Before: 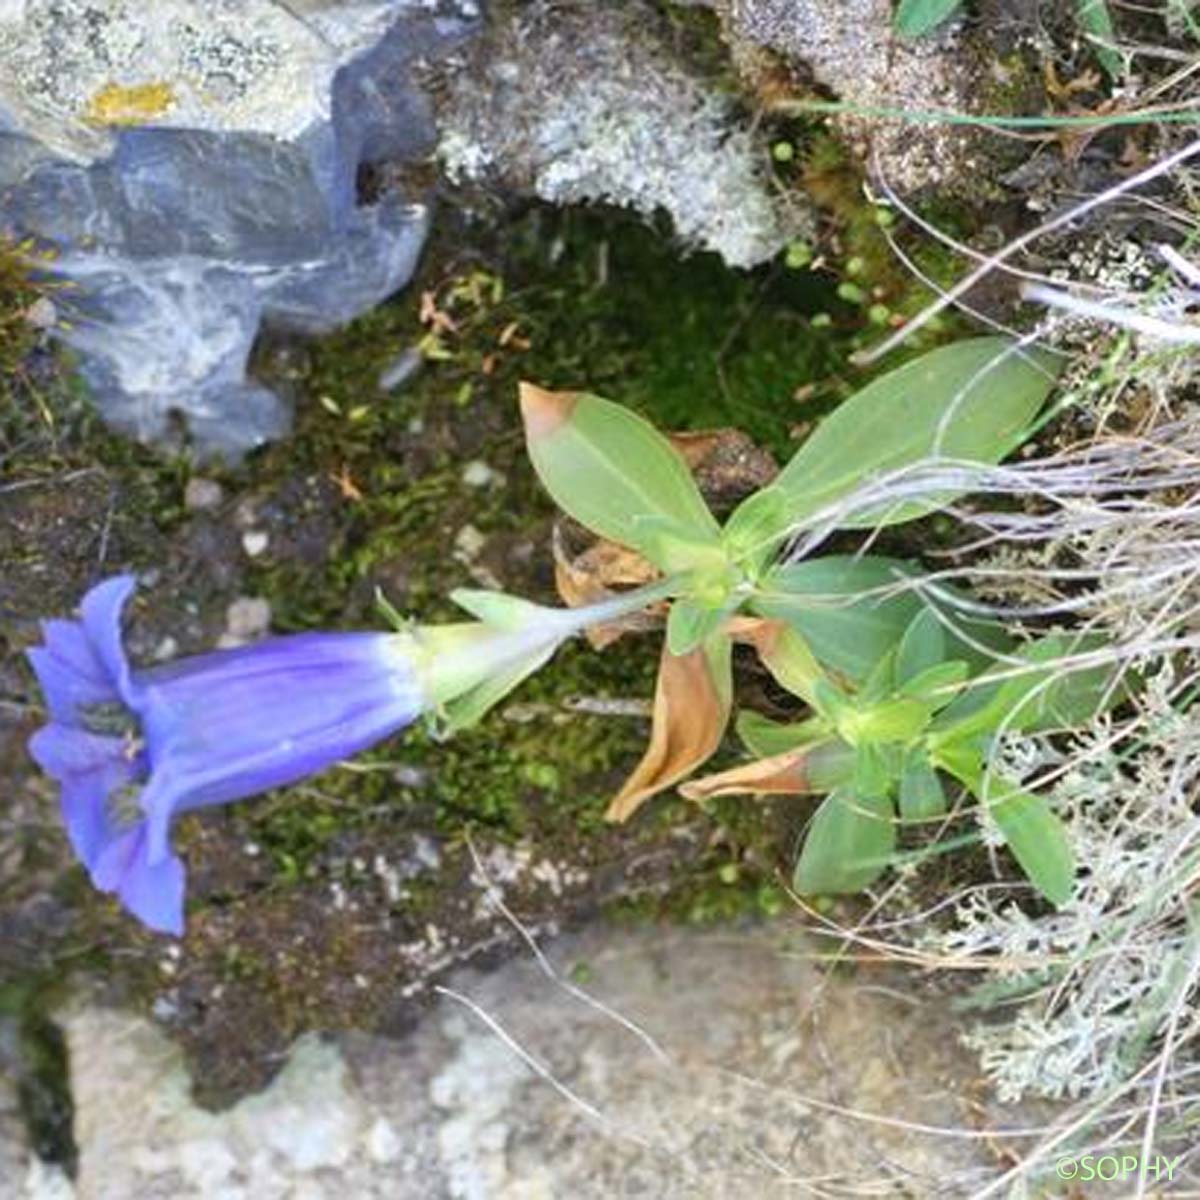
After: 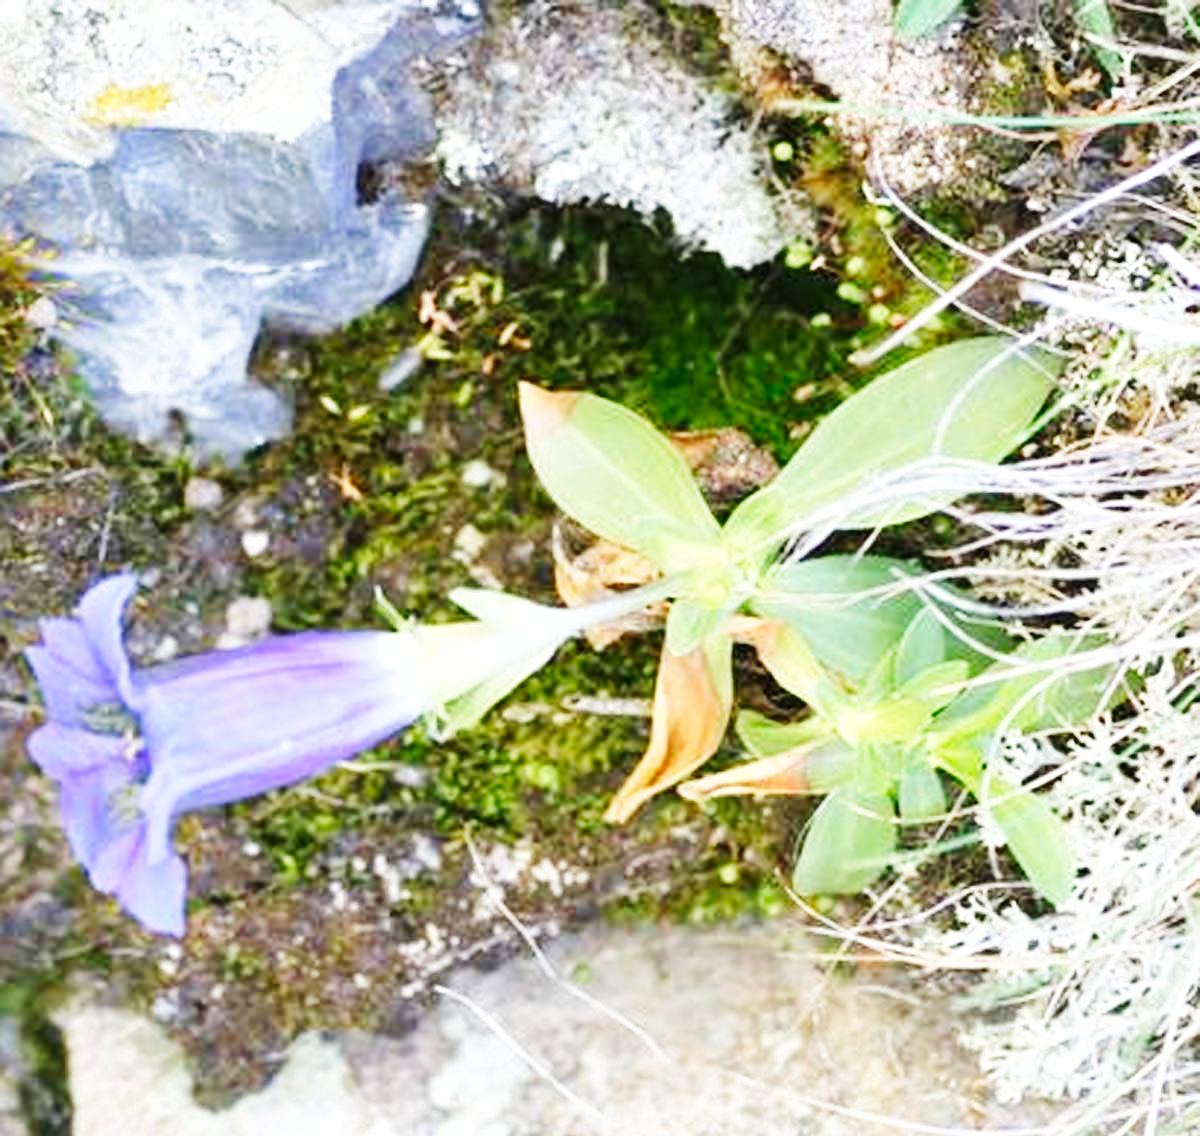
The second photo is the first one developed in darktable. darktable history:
base curve: curves: ch0 [(0, 0.003) (0.001, 0.002) (0.006, 0.004) (0.02, 0.022) (0.048, 0.086) (0.094, 0.234) (0.162, 0.431) (0.258, 0.629) (0.385, 0.8) (0.548, 0.918) (0.751, 0.988) (1, 1)], preserve colors none
crop and rotate: top 0.007%, bottom 5.251%
